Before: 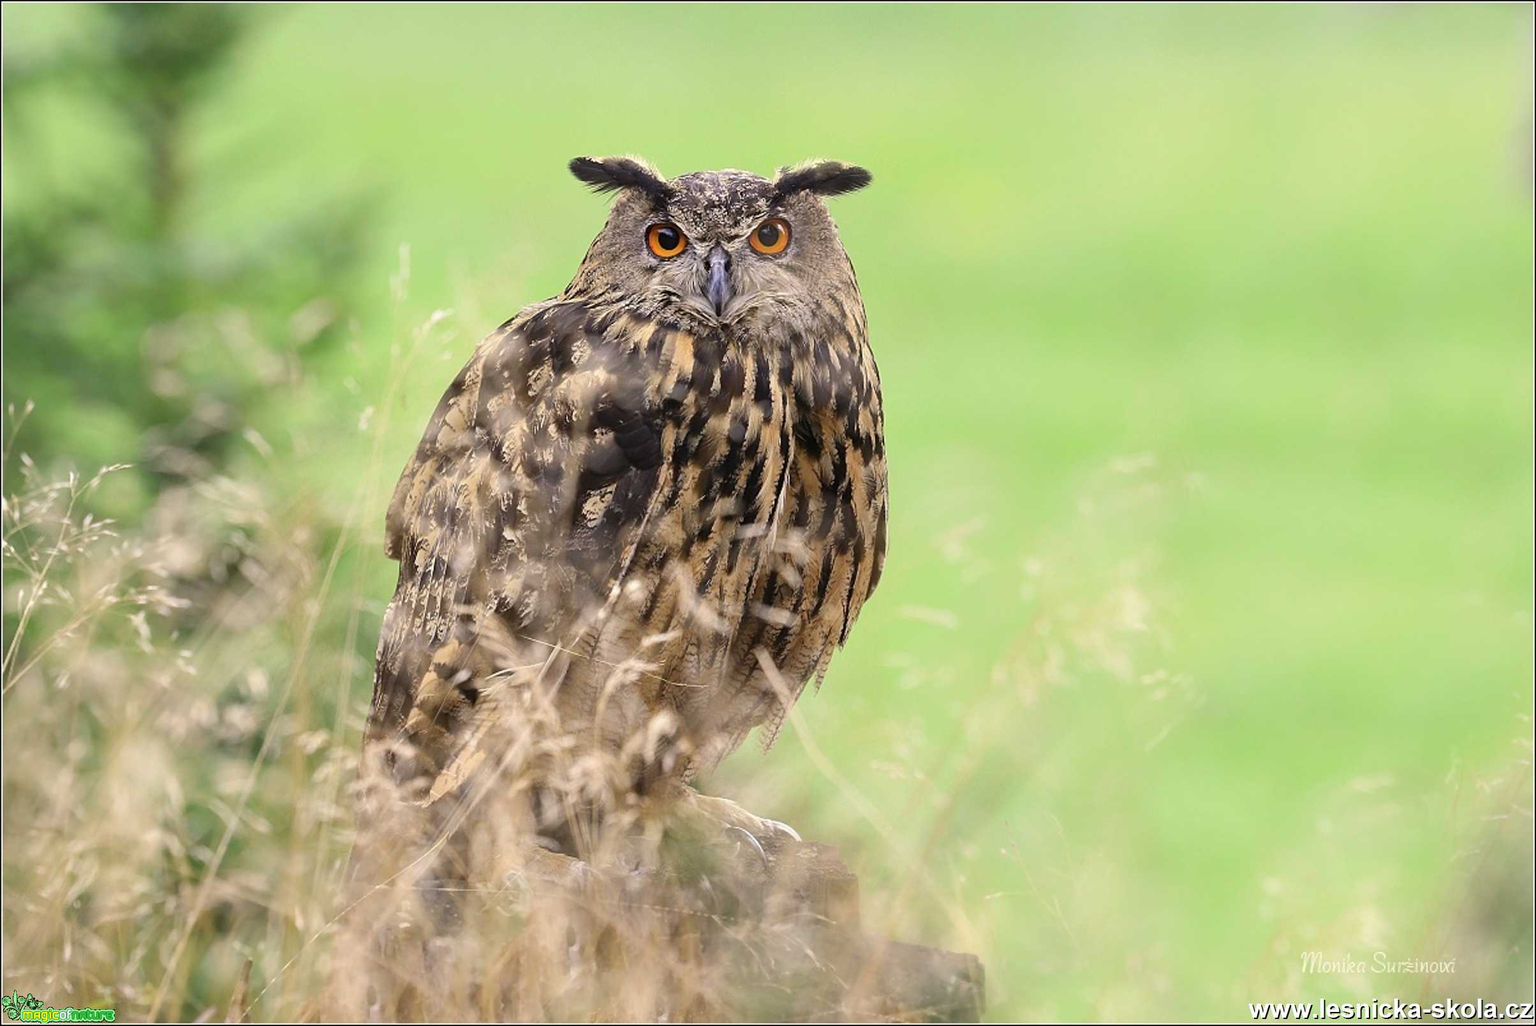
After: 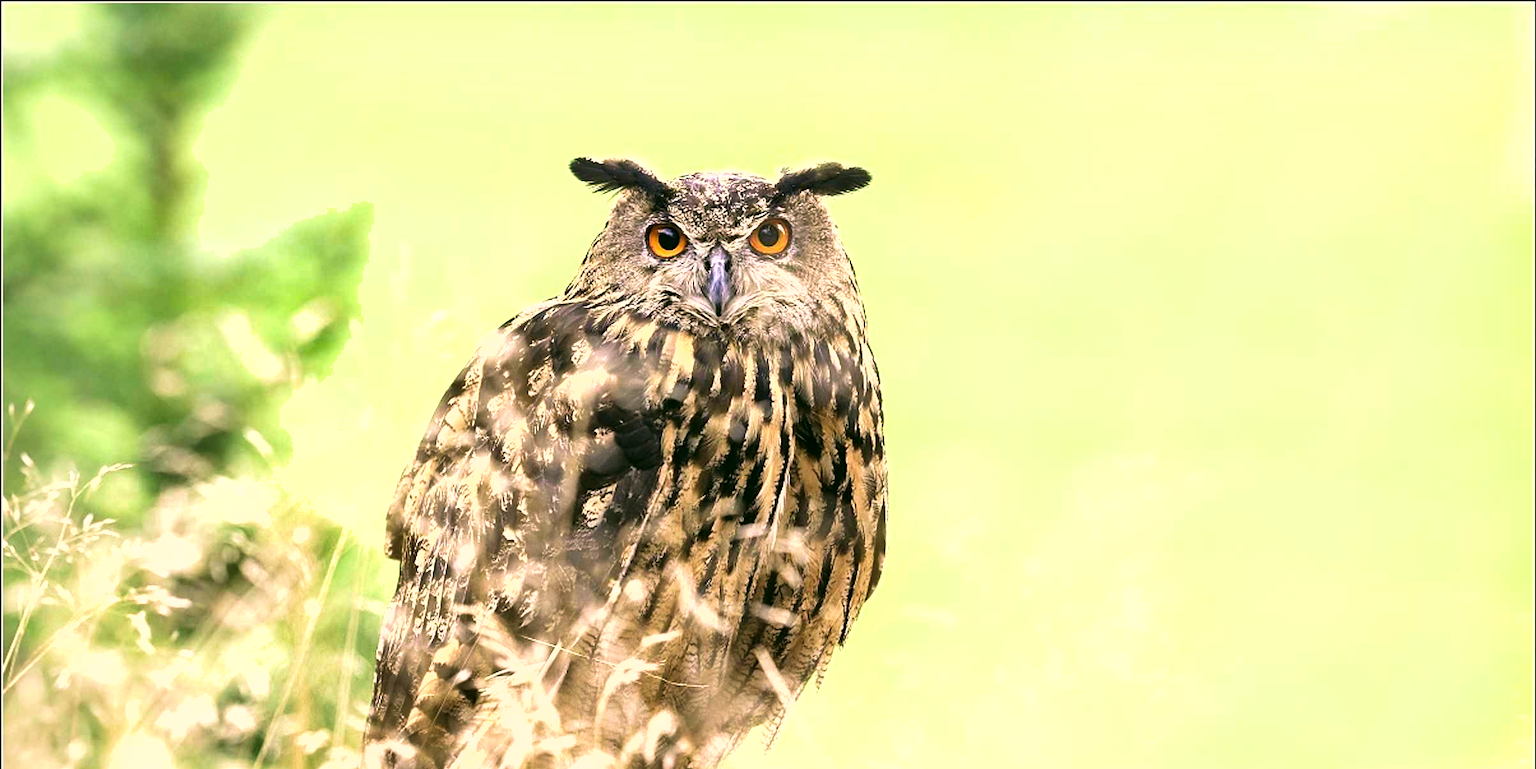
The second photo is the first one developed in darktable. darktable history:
crop: bottom 24.994%
tone equalizer: -8 EV -1.05 EV, -7 EV -1.05 EV, -6 EV -0.893 EV, -5 EV -0.547 EV, -3 EV 0.609 EV, -2 EV 0.869 EV, -1 EV 0.993 EV, +0 EV 1.06 EV, smoothing 1
velvia: on, module defaults
color correction: highlights a* 4.54, highlights b* 4.92, shadows a* -8.04, shadows b* 4.8
shadows and highlights: shadows 48.79, highlights -41.14, highlights color adjustment 49.43%, soften with gaussian
